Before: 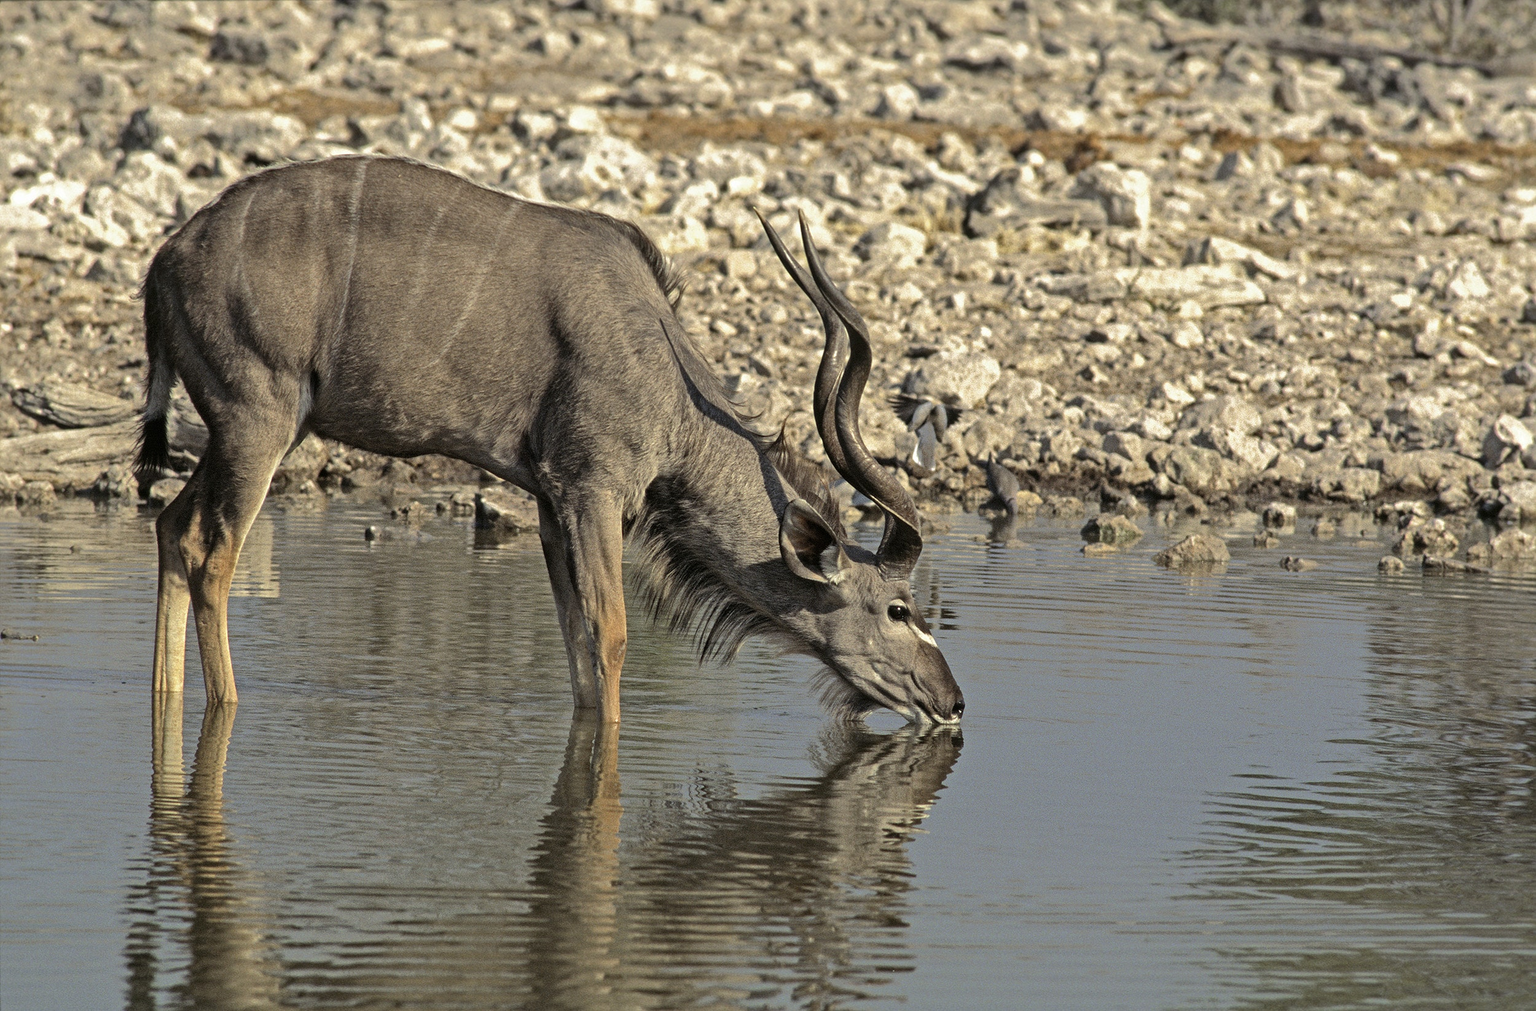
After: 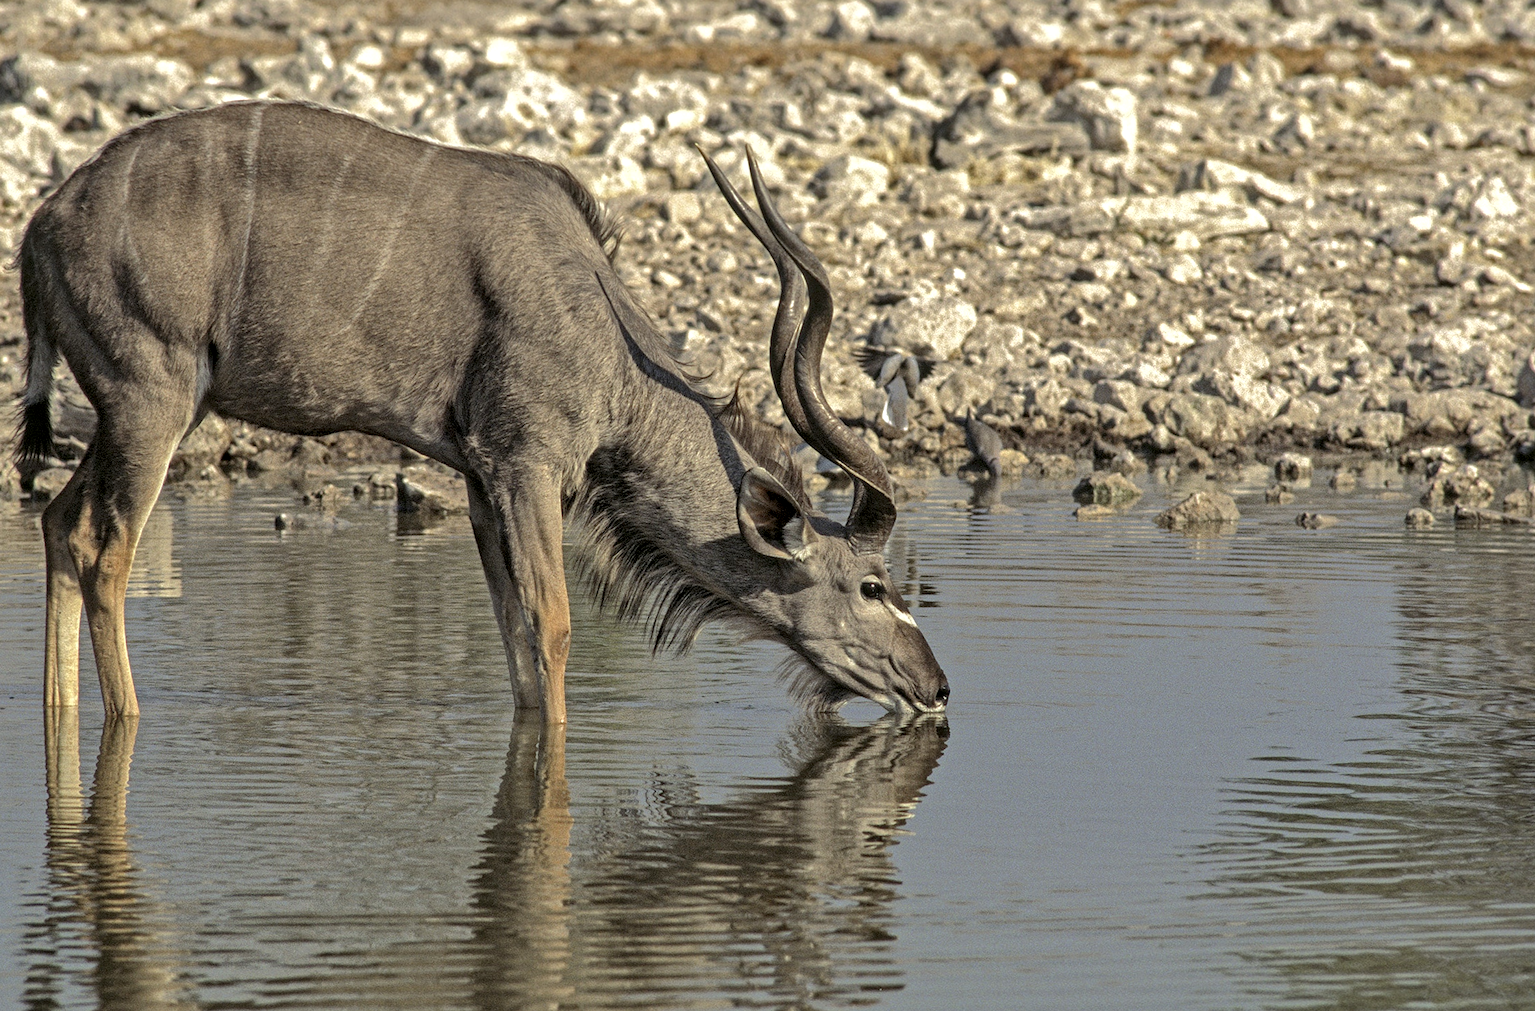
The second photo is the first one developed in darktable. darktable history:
tone equalizer: -8 EV 0.25 EV, -7 EV 0.417 EV, -6 EV 0.417 EV, -5 EV 0.25 EV, -3 EV -0.25 EV, -2 EV -0.417 EV, -1 EV -0.417 EV, +0 EV -0.25 EV, edges refinement/feathering 500, mask exposure compensation -1.57 EV, preserve details guided filter
crop and rotate: angle 1.96°, left 5.673%, top 5.673%
local contrast: detail 130%
exposure: exposure 0.375 EV, compensate highlight preservation false
